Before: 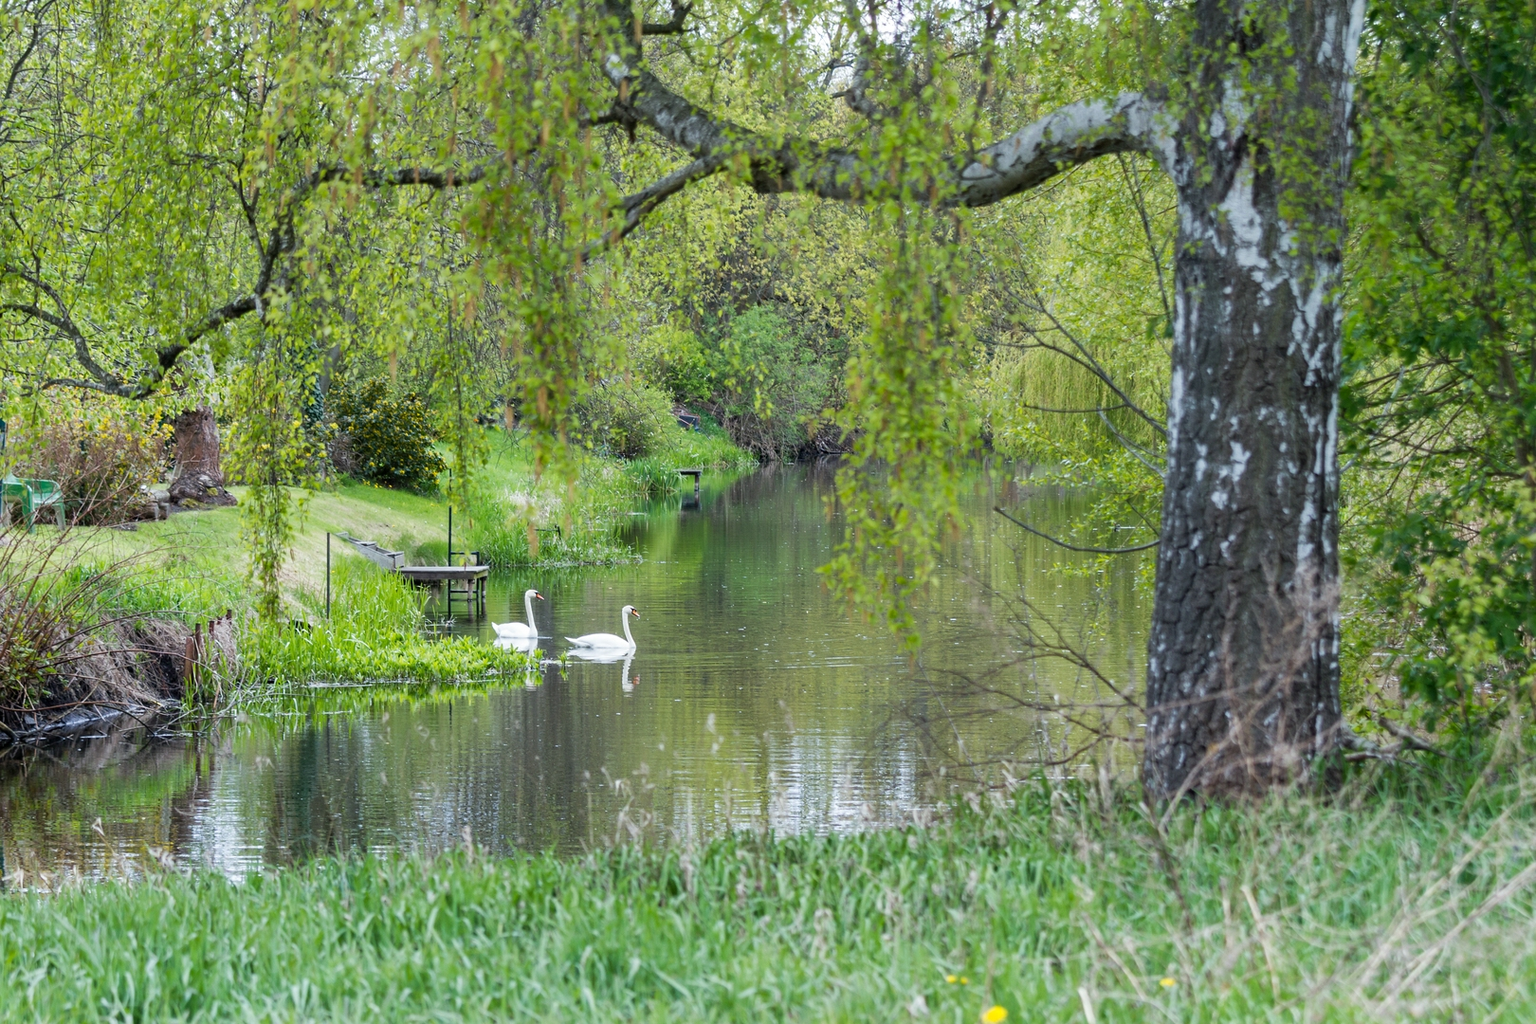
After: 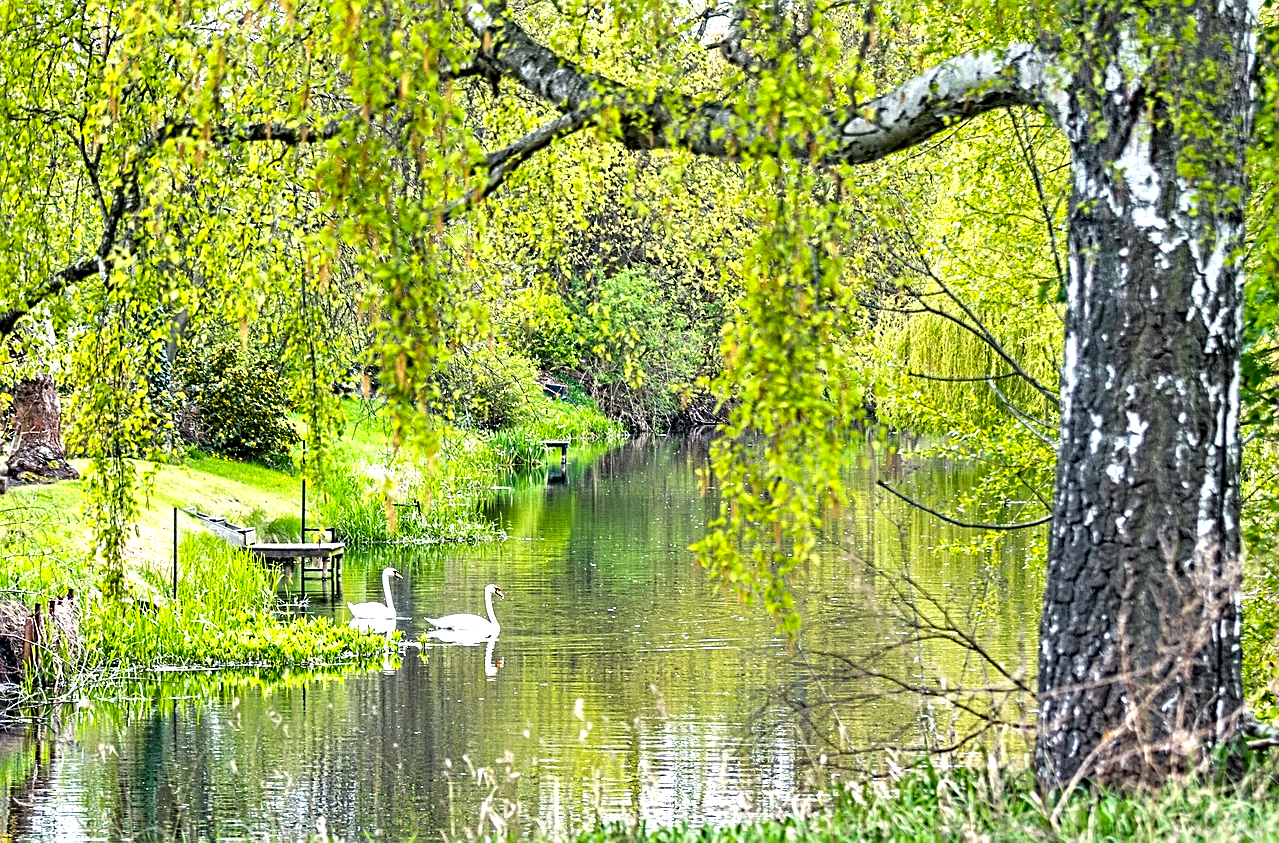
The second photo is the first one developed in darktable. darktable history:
exposure: black level correction 0, exposure 0.949 EV, compensate exposure bias true, compensate highlight preservation false
crop and rotate: left 10.559%, top 5.028%, right 10.457%, bottom 16.849%
contrast equalizer: y [[0.506, 0.531, 0.562, 0.606, 0.638, 0.669], [0.5 ×6], [0.5 ×6], [0 ×6], [0 ×6]]
color balance rgb: highlights gain › chroma 3.061%, highlights gain › hue 72.2°, perceptual saturation grading › global saturation 19.46%
sharpen: on, module defaults
haze removal: compatibility mode true, adaptive false
